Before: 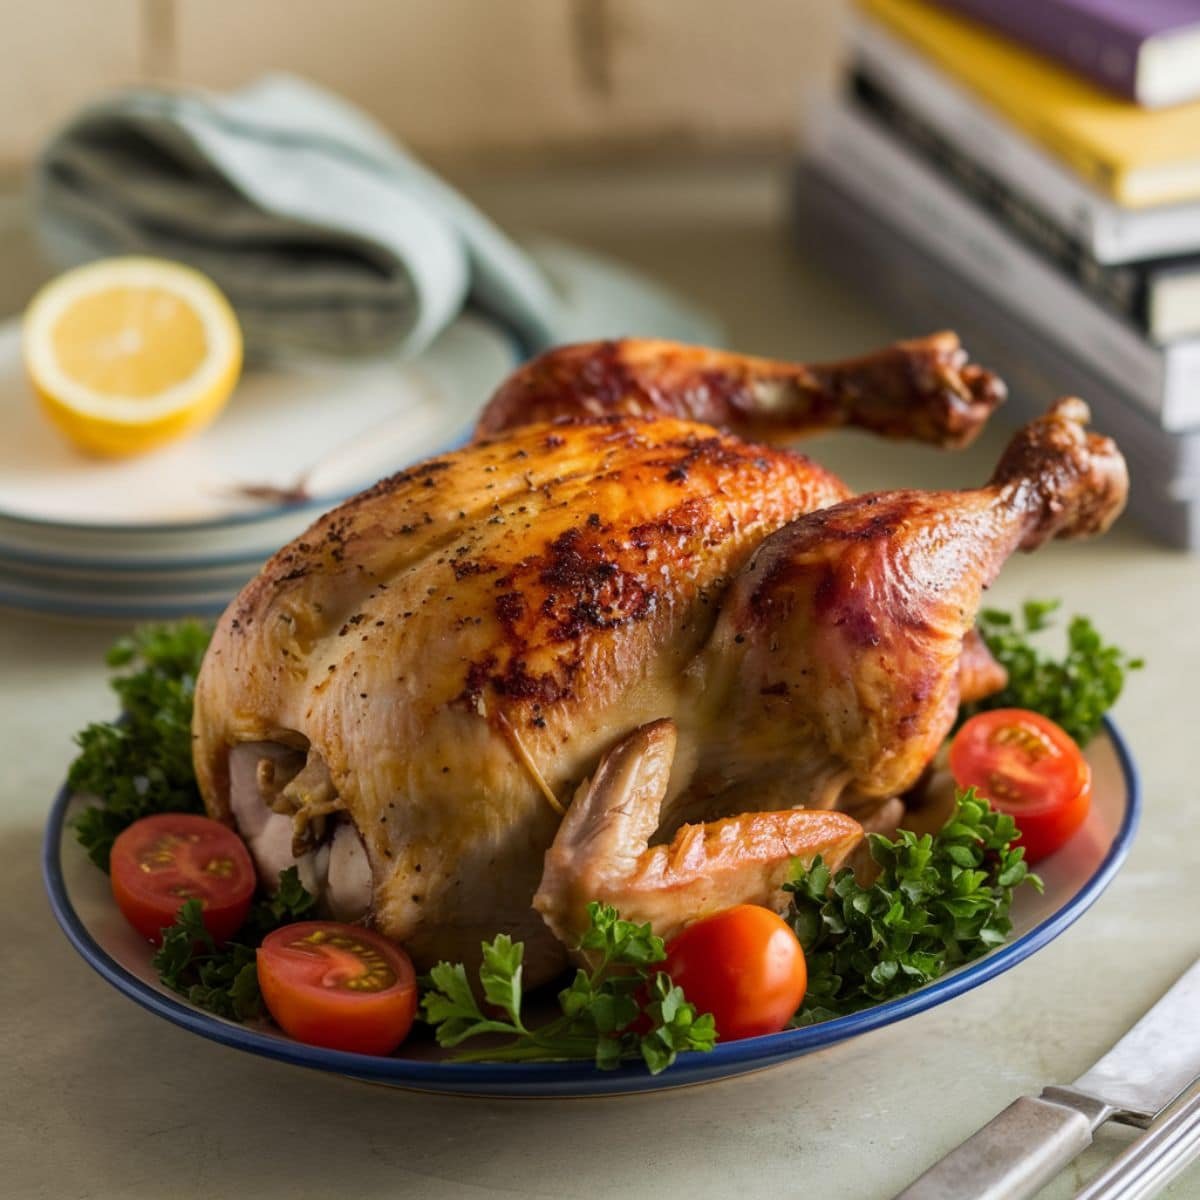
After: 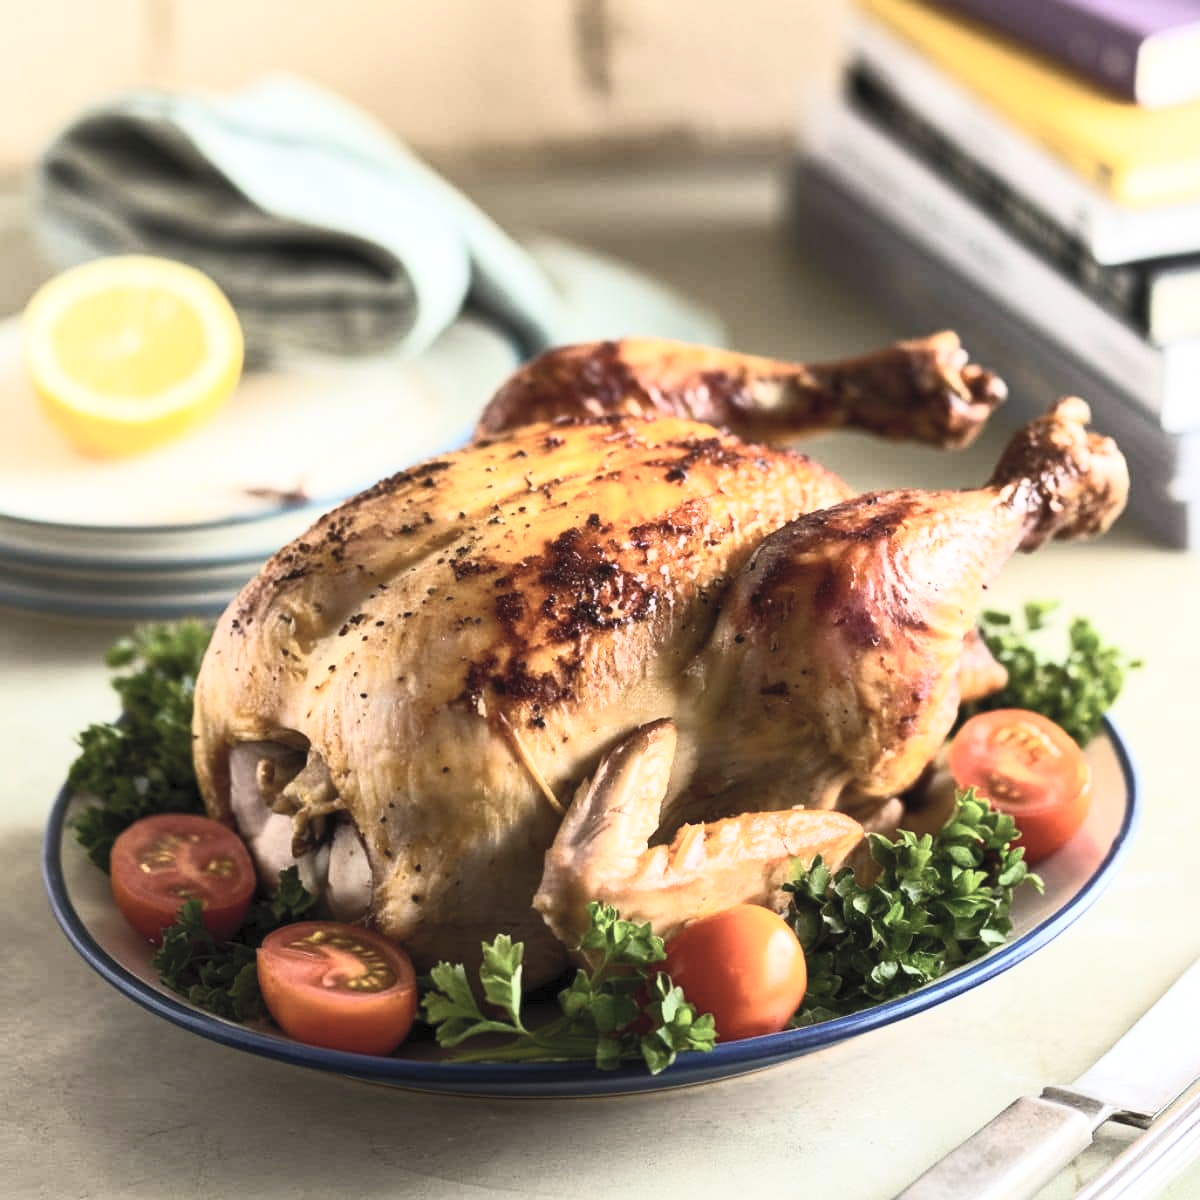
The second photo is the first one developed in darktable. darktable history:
contrast brightness saturation: contrast 0.43, brightness 0.56, saturation -0.19
tone equalizer: -8 EV -0.417 EV, -7 EV -0.389 EV, -6 EV -0.333 EV, -5 EV -0.222 EV, -3 EV 0.222 EV, -2 EV 0.333 EV, -1 EV 0.389 EV, +0 EV 0.417 EV, edges refinement/feathering 500, mask exposure compensation -1.57 EV, preserve details no
